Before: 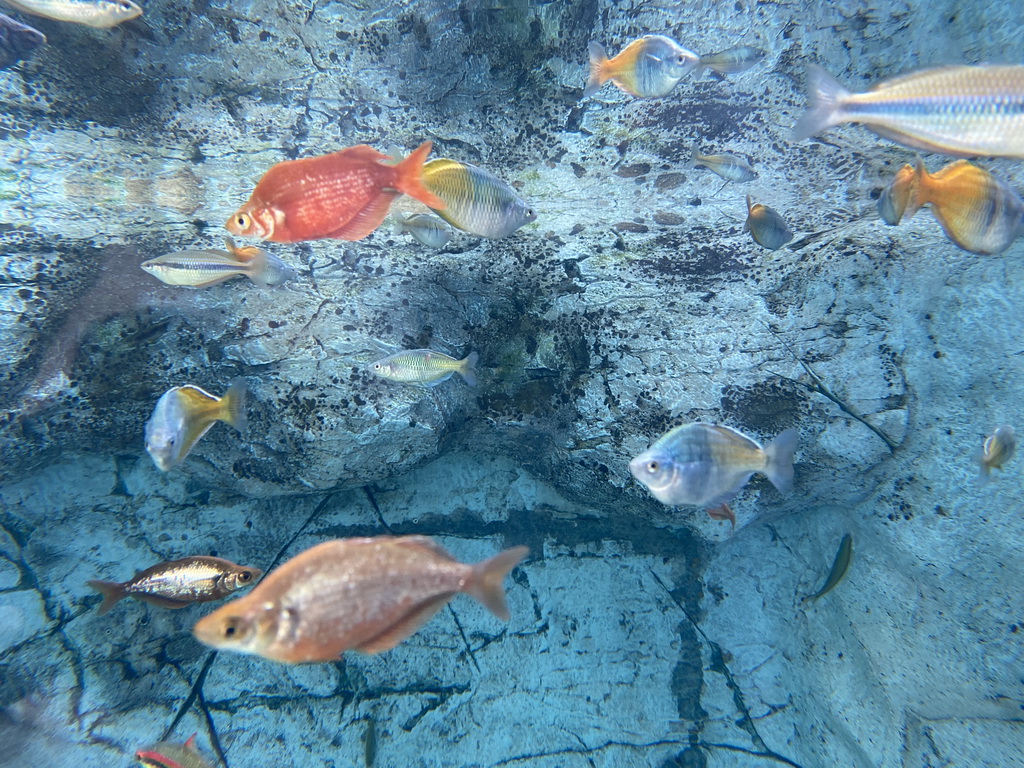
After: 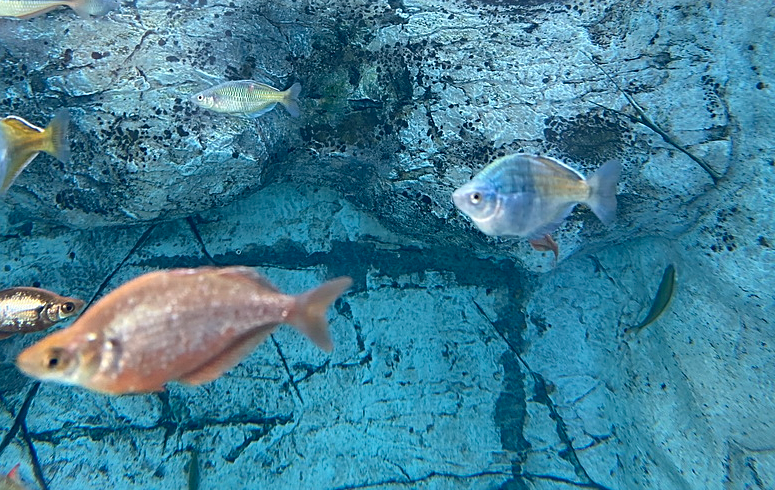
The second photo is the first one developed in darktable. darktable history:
crop and rotate: left 17.299%, top 35.115%, right 7.015%, bottom 1.024%
sharpen: on, module defaults
